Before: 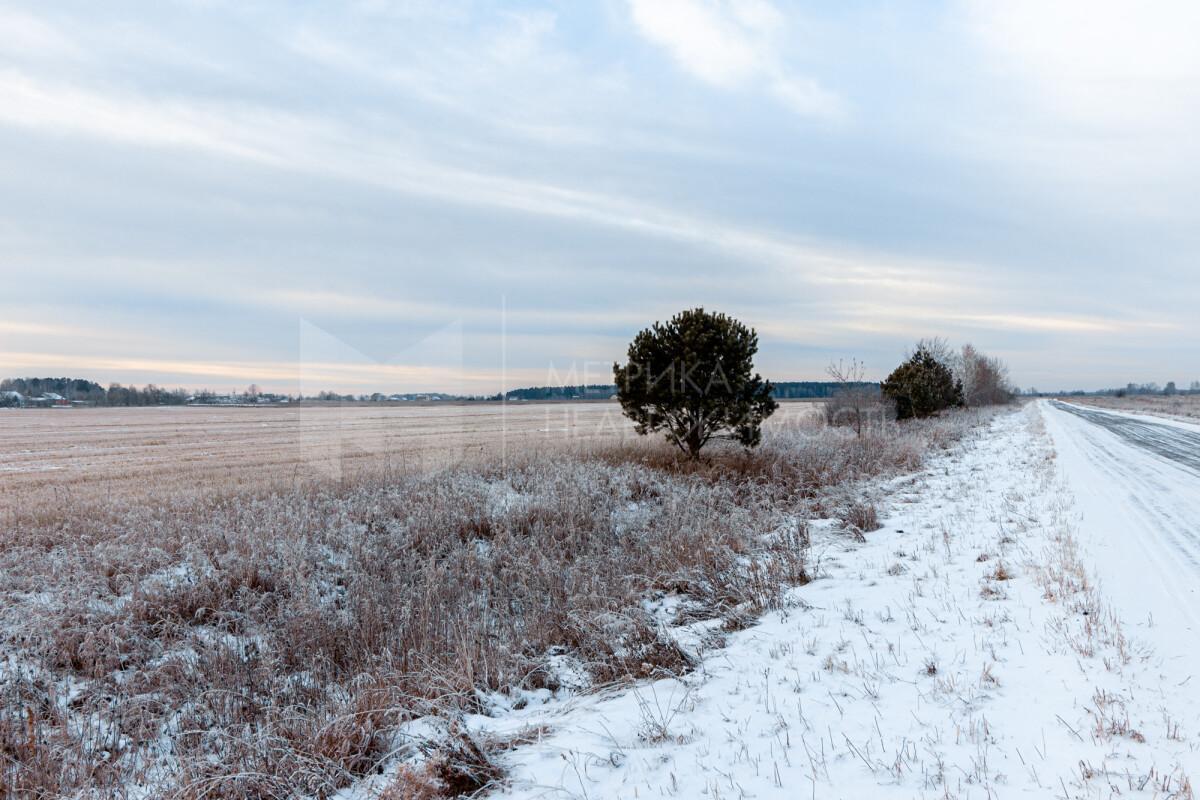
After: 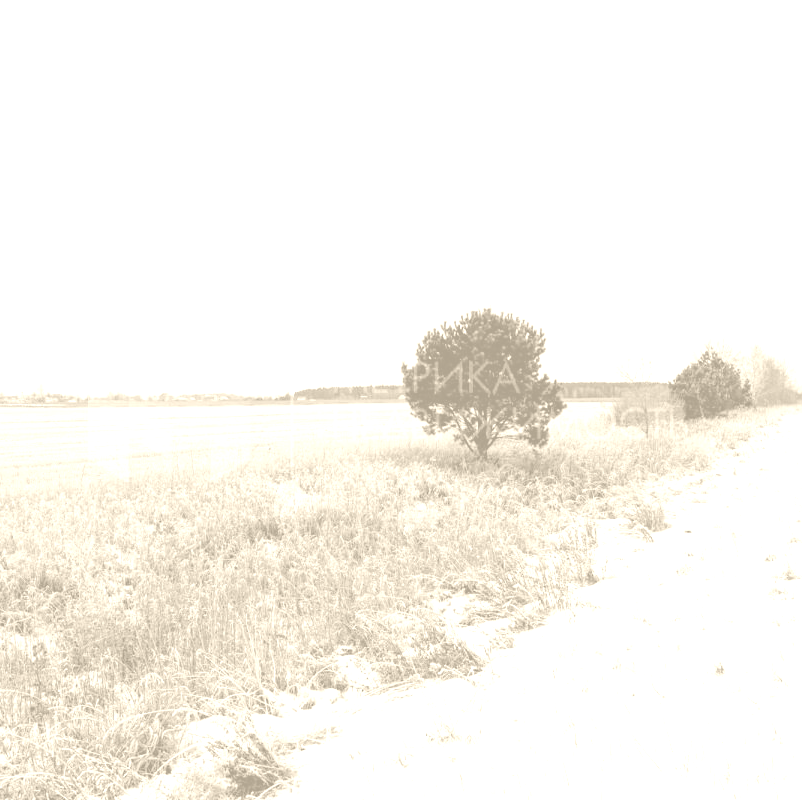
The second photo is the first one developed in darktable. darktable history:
crop and rotate: left 17.732%, right 15.423%
exposure: exposure 0.3 EV, compensate highlight preservation false
colorize: hue 36°, saturation 71%, lightness 80.79%
local contrast: highlights 100%, shadows 100%, detail 120%, midtone range 0.2
